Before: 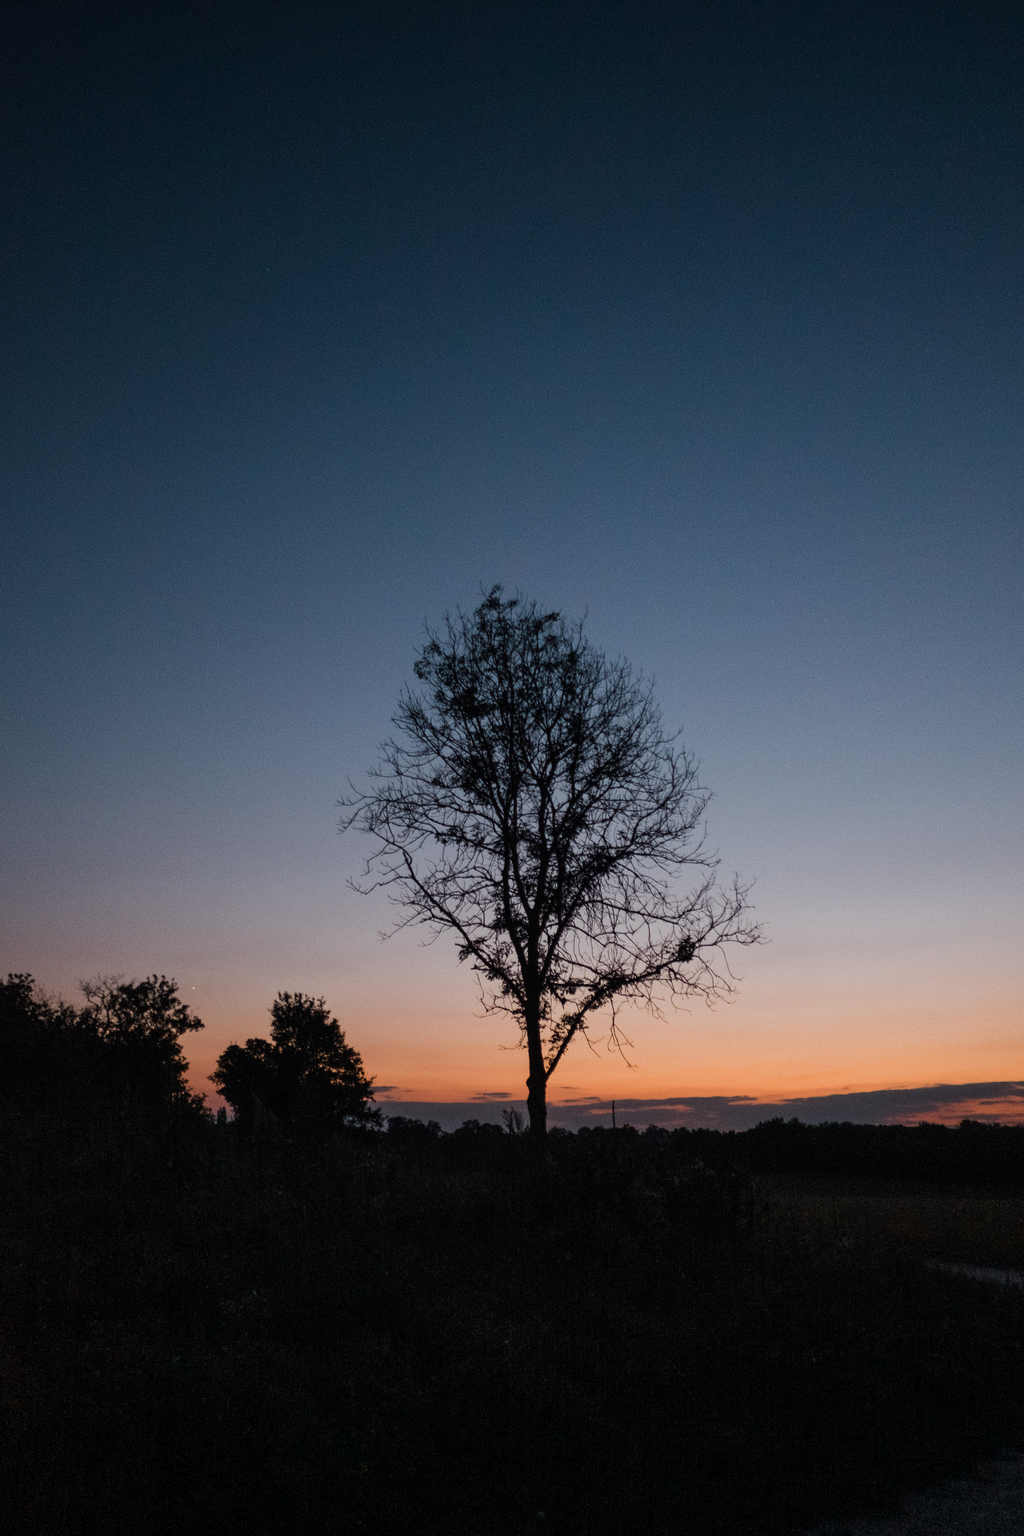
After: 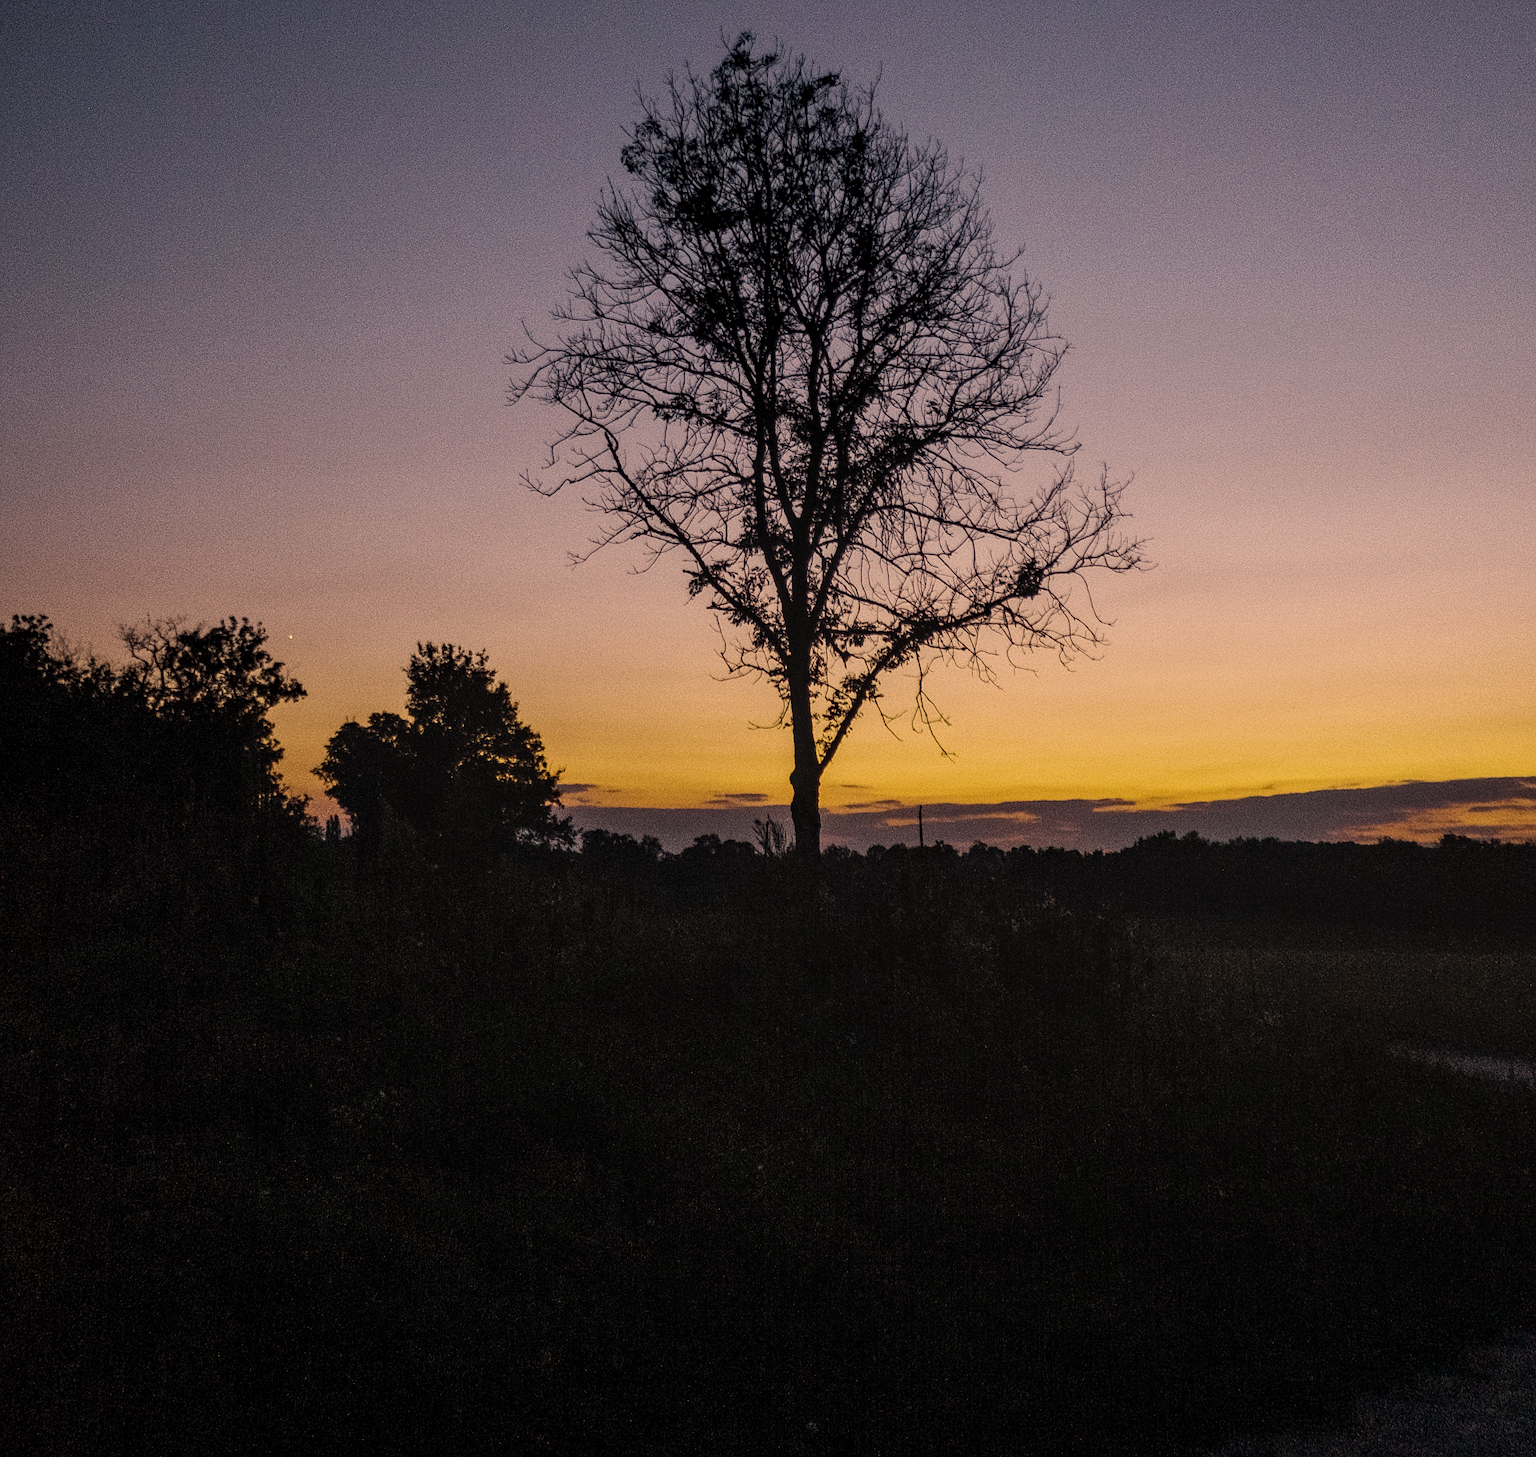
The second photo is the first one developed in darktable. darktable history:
local contrast: highlights 1%, shadows 2%, detail 134%
sharpen: on, module defaults
color correction: highlights a* 20.46, highlights b* 19.66
crop and rotate: top 36.723%
color zones: curves: ch0 [(0.826, 0.353)]; ch1 [(0.242, 0.647) (0.889, 0.342)]; ch2 [(0.246, 0.089) (0.969, 0.068)], mix -121.92%
